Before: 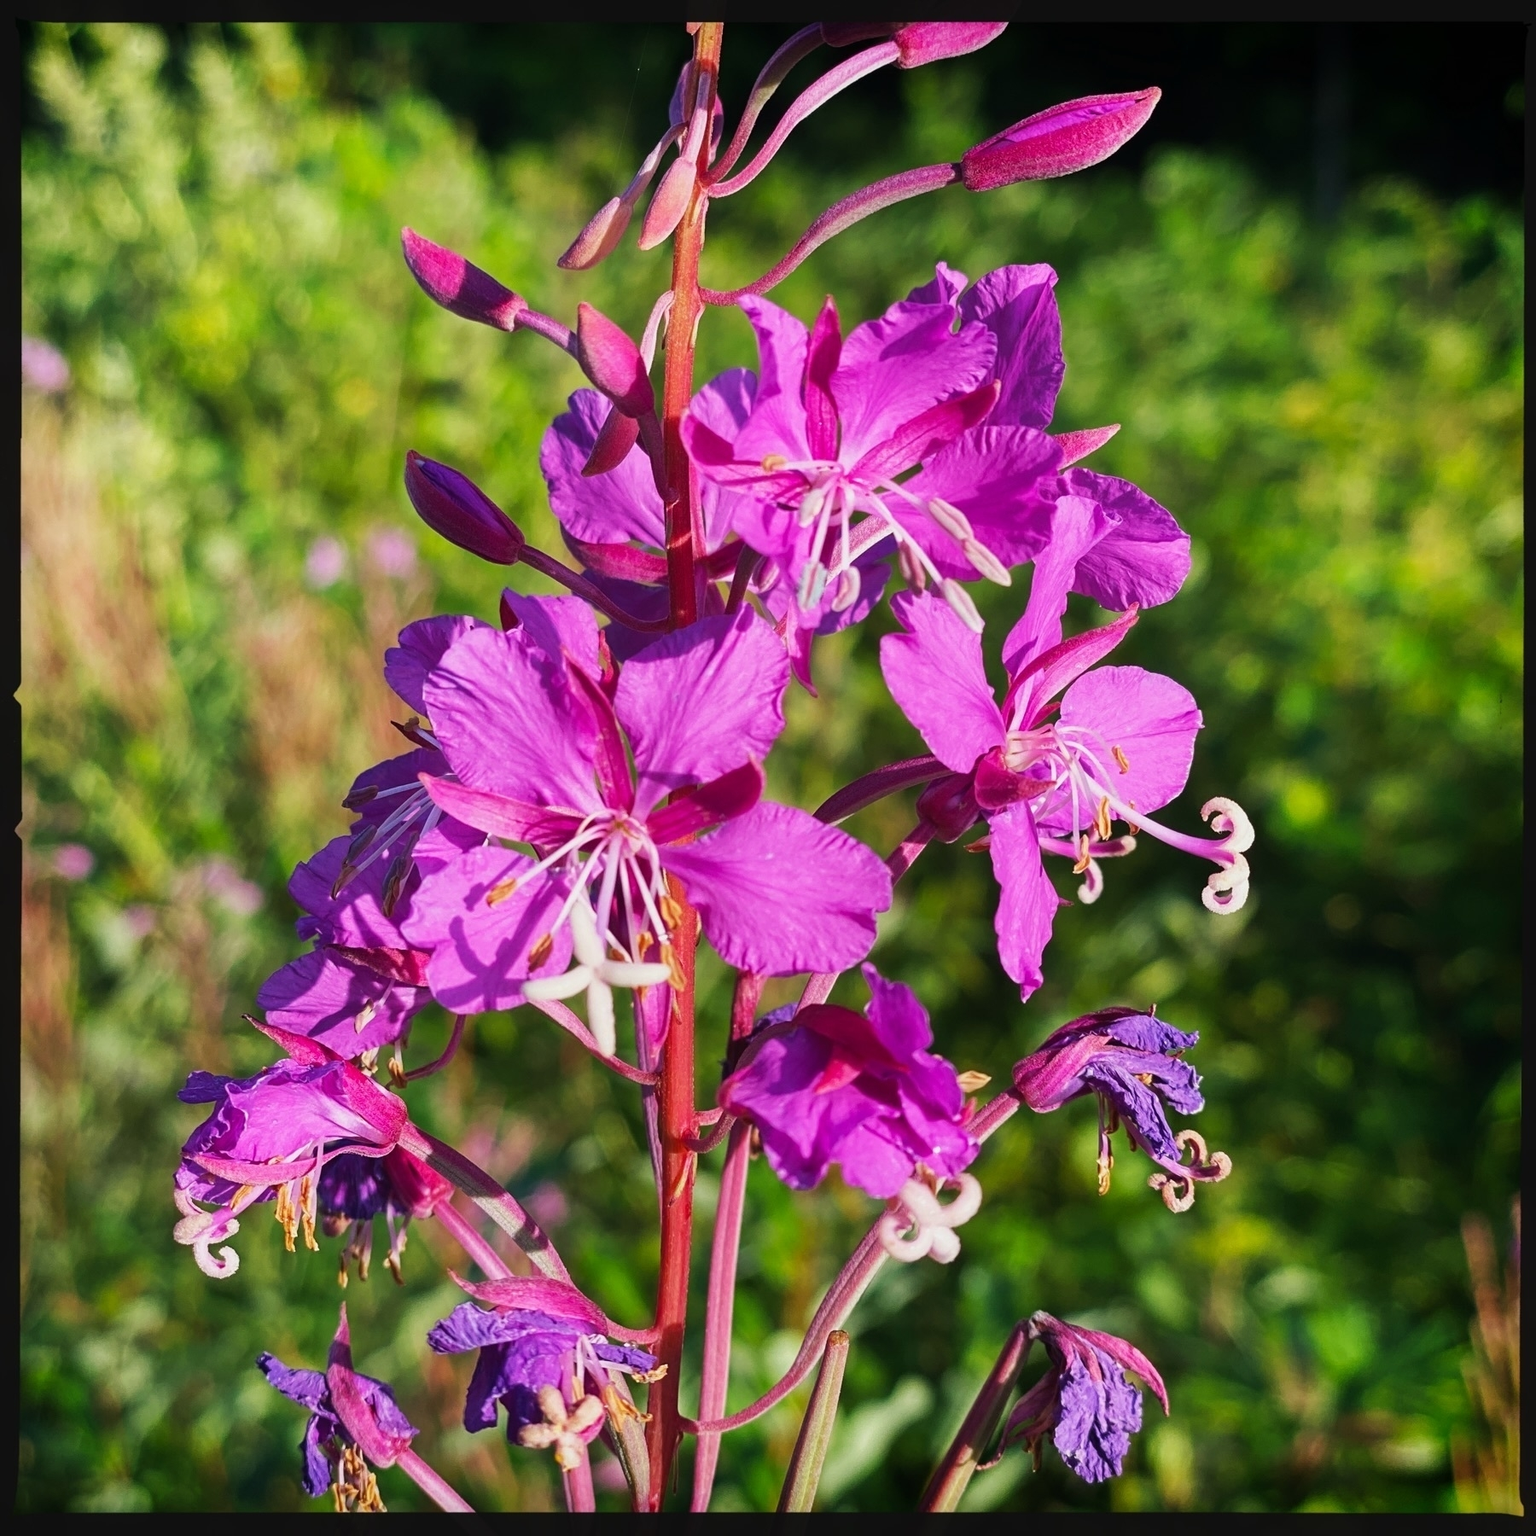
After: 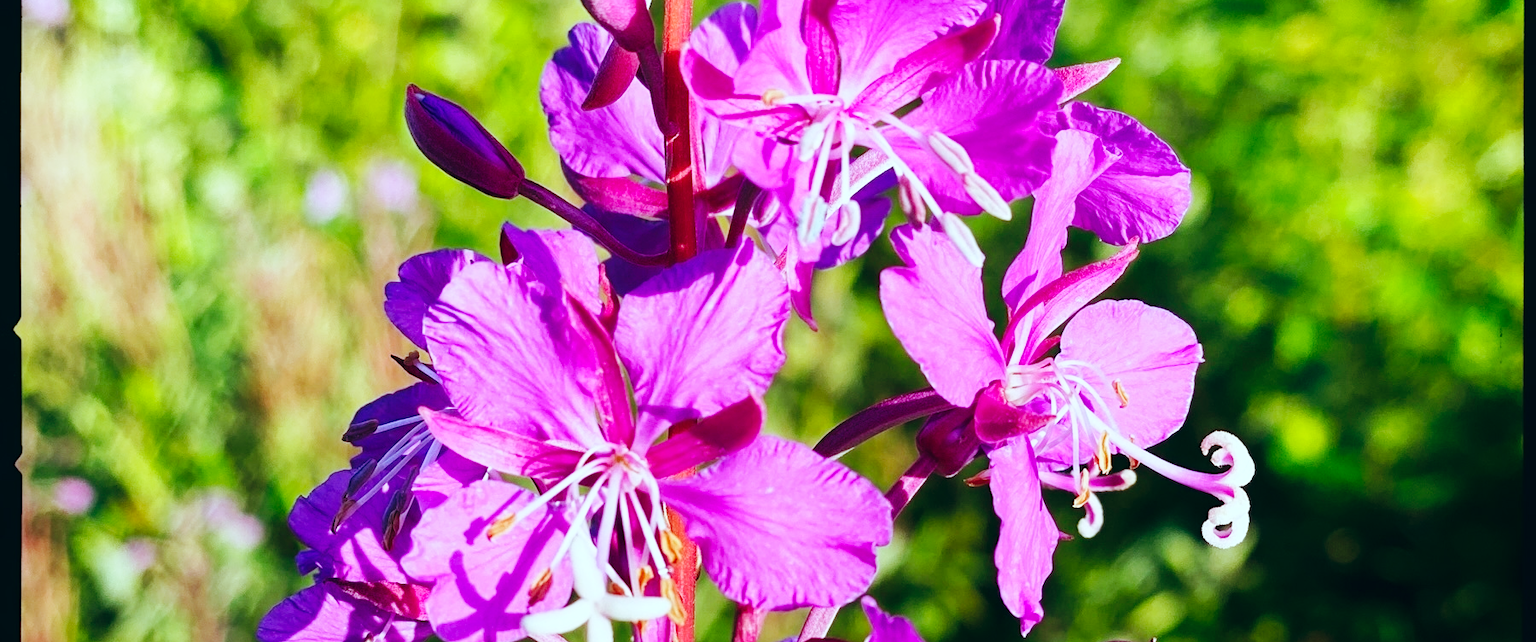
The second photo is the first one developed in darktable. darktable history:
exposure: black level correction 0.005, exposure 0.286 EV, compensate highlight preservation false
crop and rotate: top 23.84%, bottom 34.294%
base curve: curves: ch0 [(0, 0) (0.036, 0.025) (0.121, 0.166) (0.206, 0.329) (0.605, 0.79) (1, 1)], preserve colors none
color balance: lift [1.003, 0.993, 1.001, 1.007], gamma [1.018, 1.072, 0.959, 0.928], gain [0.974, 0.873, 1.031, 1.127]
white balance: red 0.925, blue 1.046
